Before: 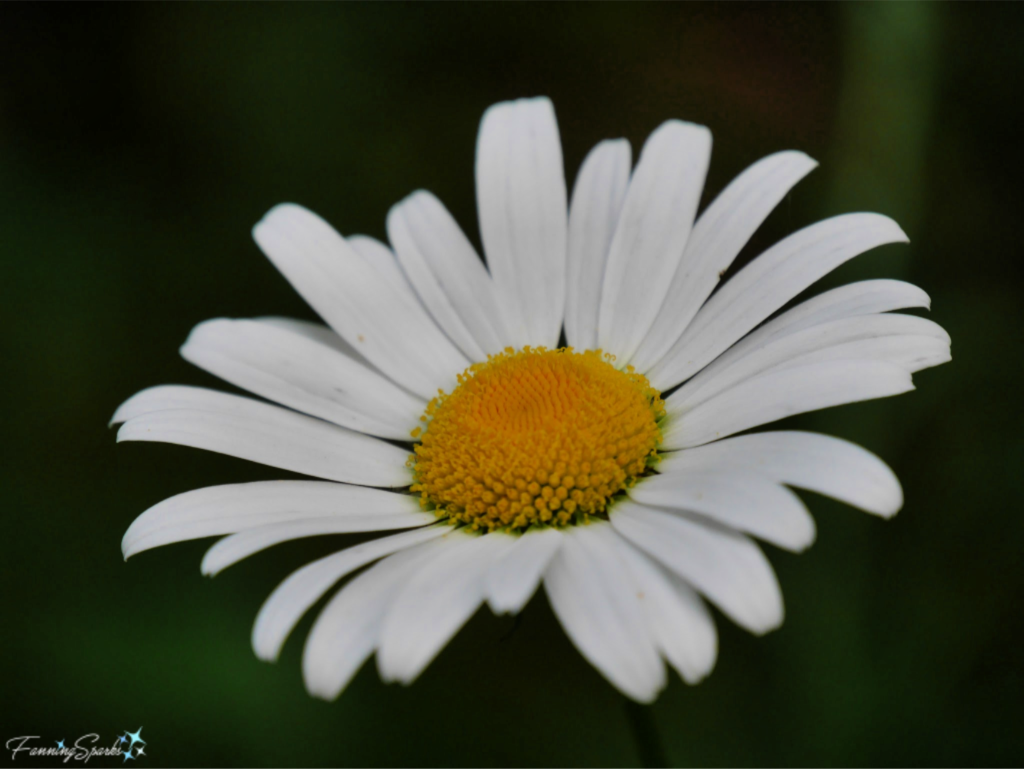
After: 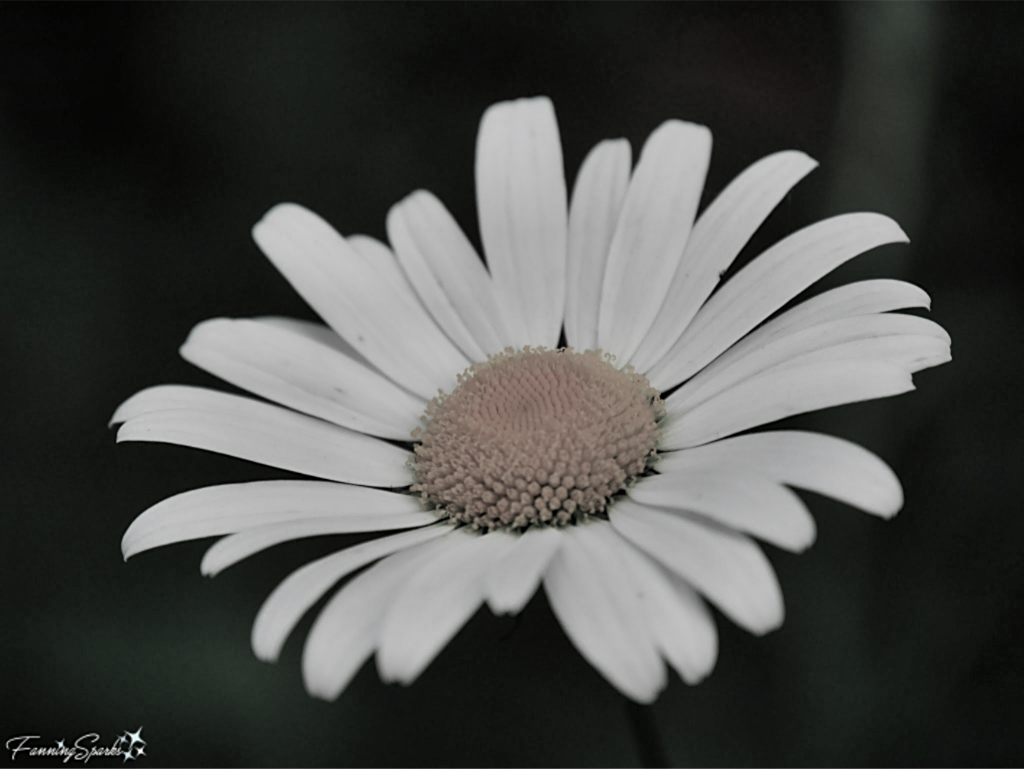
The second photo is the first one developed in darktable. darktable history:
color contrast: green-magenta contrast 0.3, blue-yellow contrast 0.15
sharpen: on, module defaults
